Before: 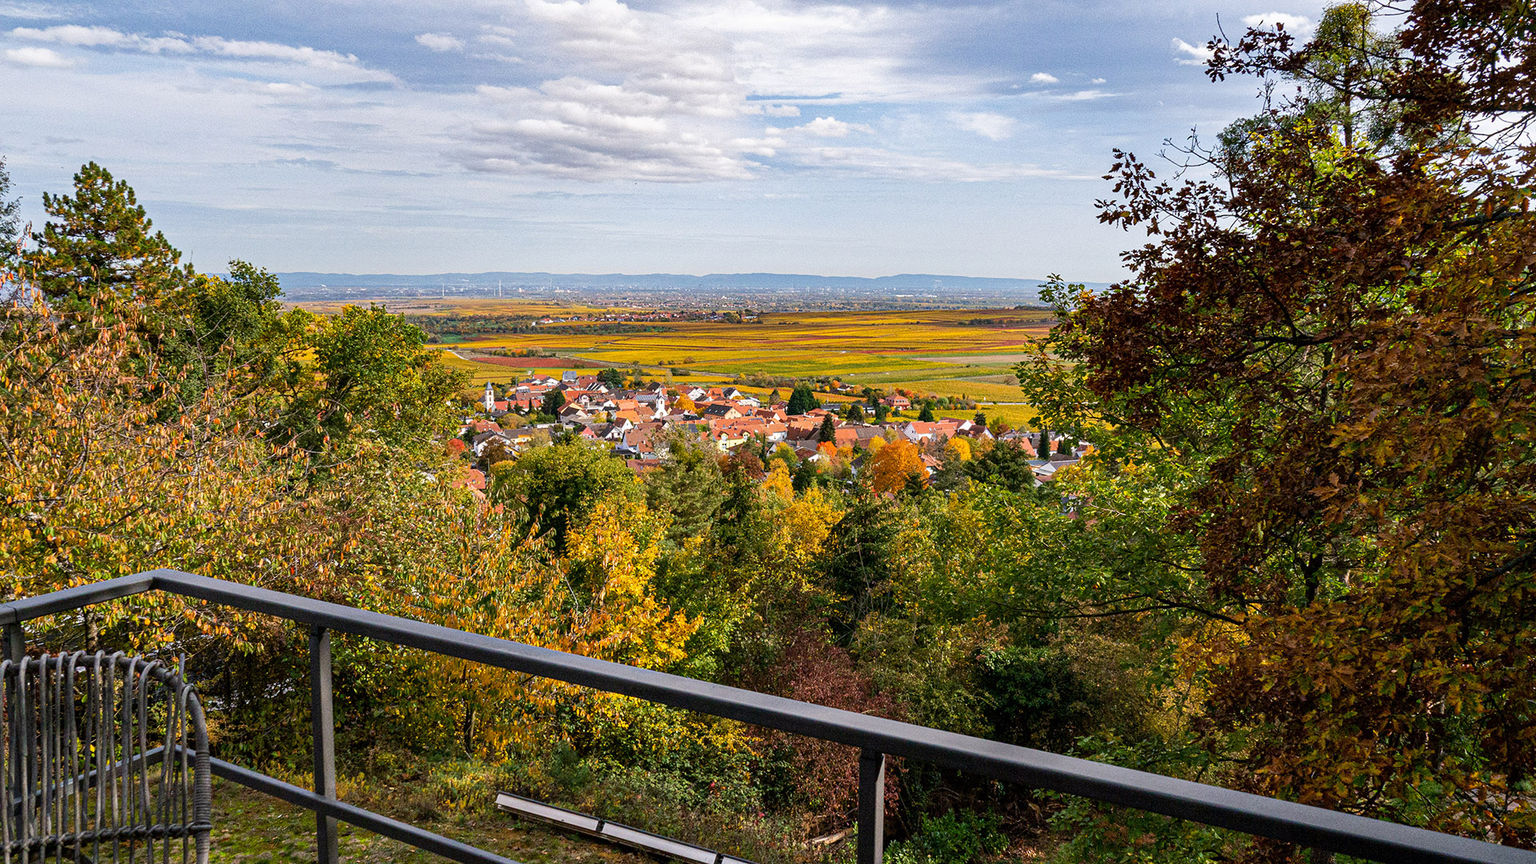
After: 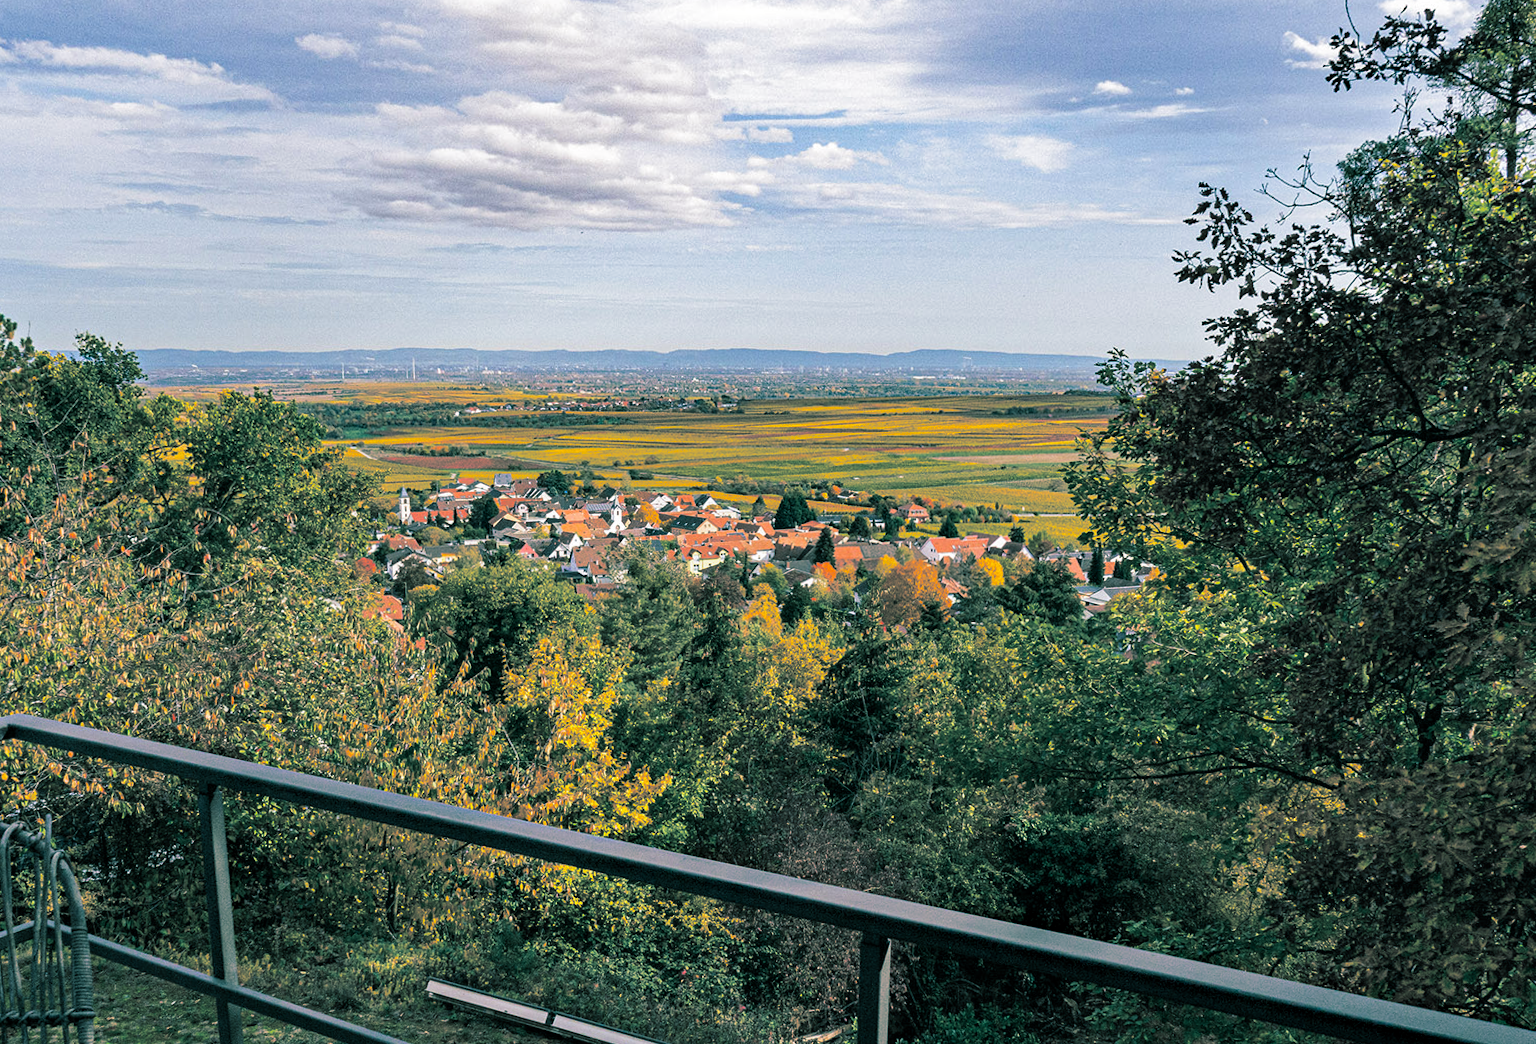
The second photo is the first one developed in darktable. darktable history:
split-toning: shadows › hue 183.6°, shadows › saturation 0.52, highlights › hue 0°, highlights › saturation 0
crop: left 8.026%, right 7.374%
haze removal: compatibility mode true, adaptive false
rotate and perspective: rotation 0.074°, lens shift (vertical) 0.096, lens shift (horizontal) -0.041, crop left 0.043, crop right 0.952, crop top 0.024, crop bottom 0.979
